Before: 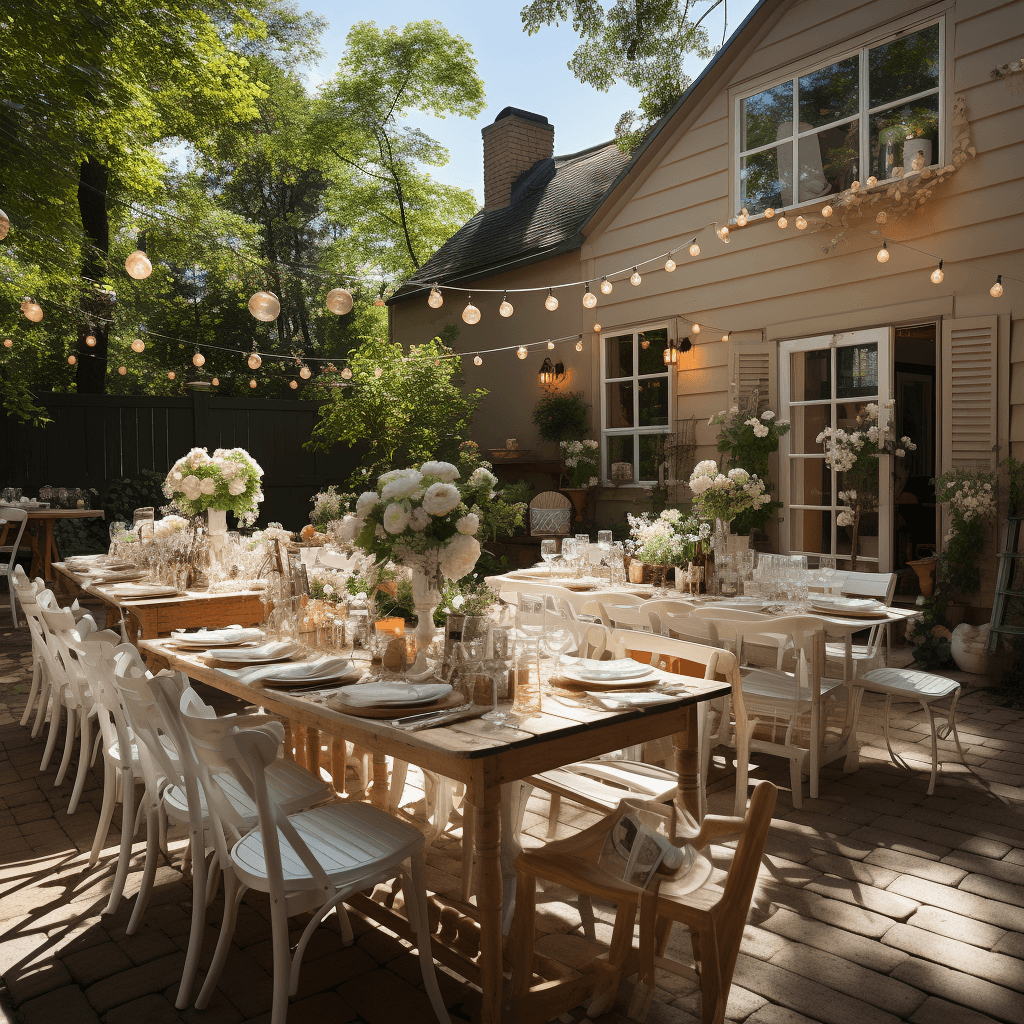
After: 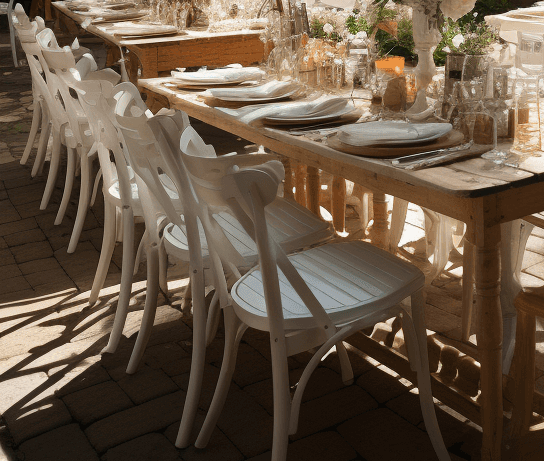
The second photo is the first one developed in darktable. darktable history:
crop and rotate: top 54.785%, right 46.823%, bottom 0.14%
